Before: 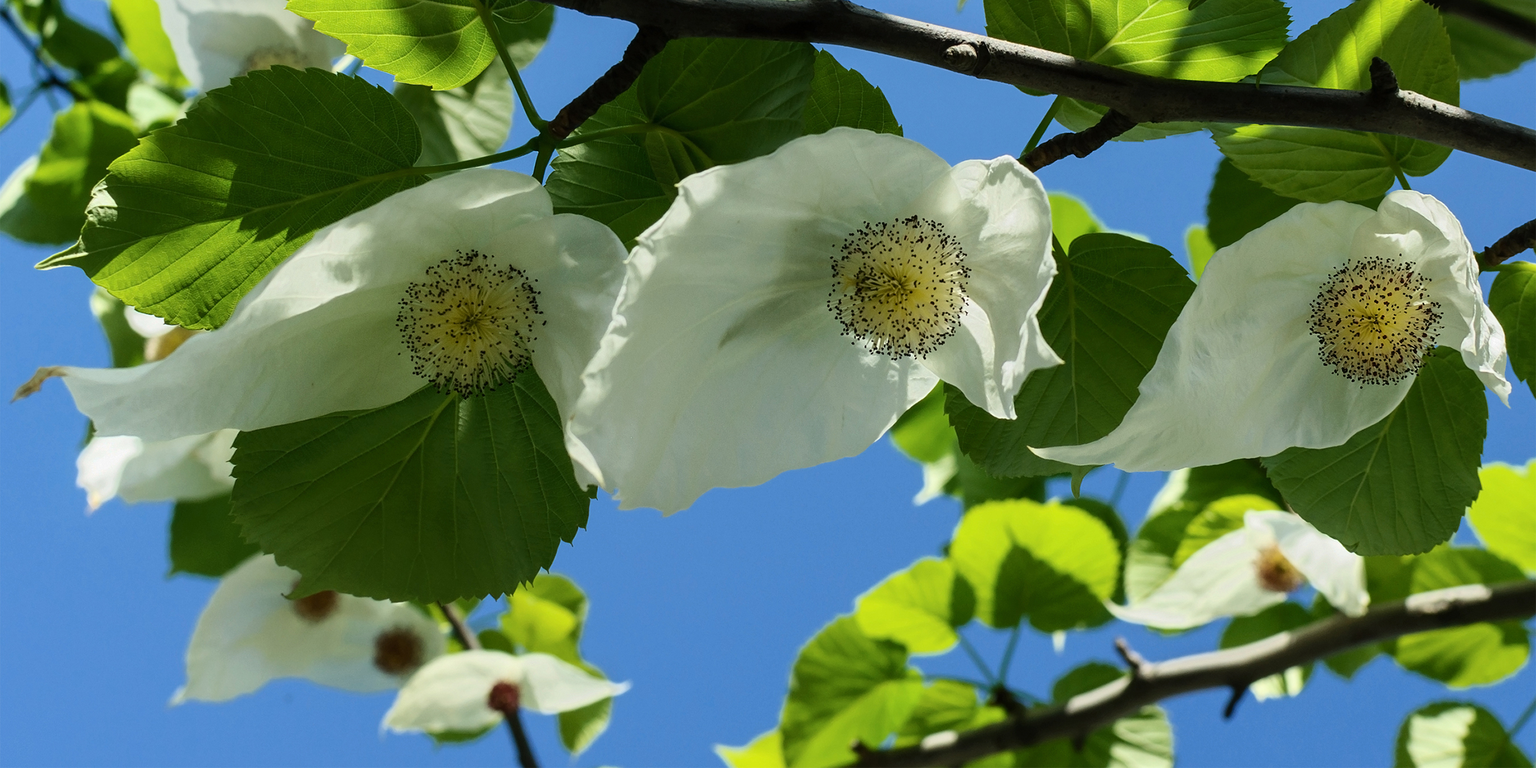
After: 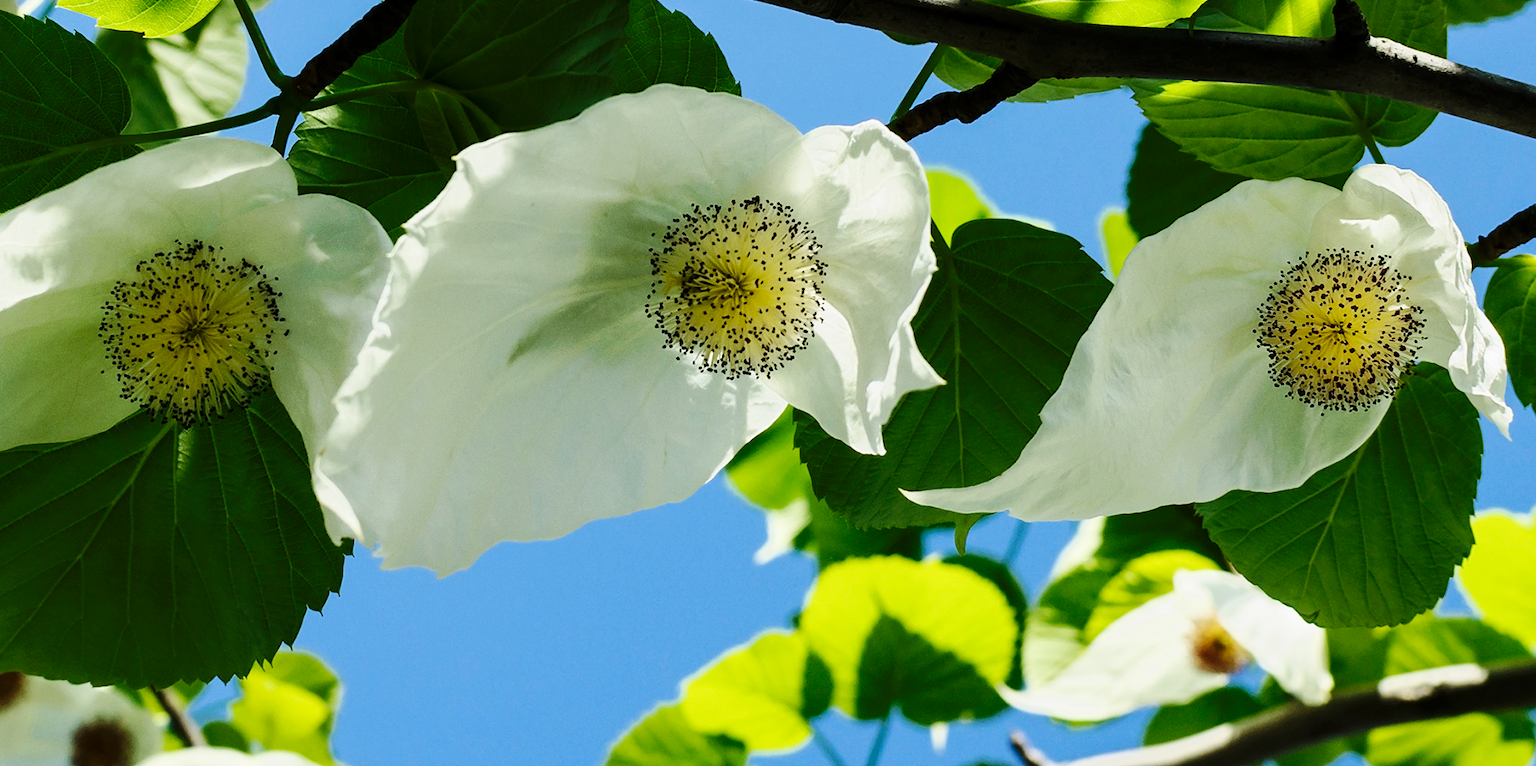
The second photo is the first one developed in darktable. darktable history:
exposure: black level correction 0.002, compensate highlight preservation false
crop and rotate: left 20.74%, top 7.912%, right 0.375%, bottom 13.378%
base curve: curves: ch0 [(0, 0) (0.036, 0.025) (0.121, 0.166) (0.206, 0.329) (0.605, 0.79) (1, 1)], preserve colors none
